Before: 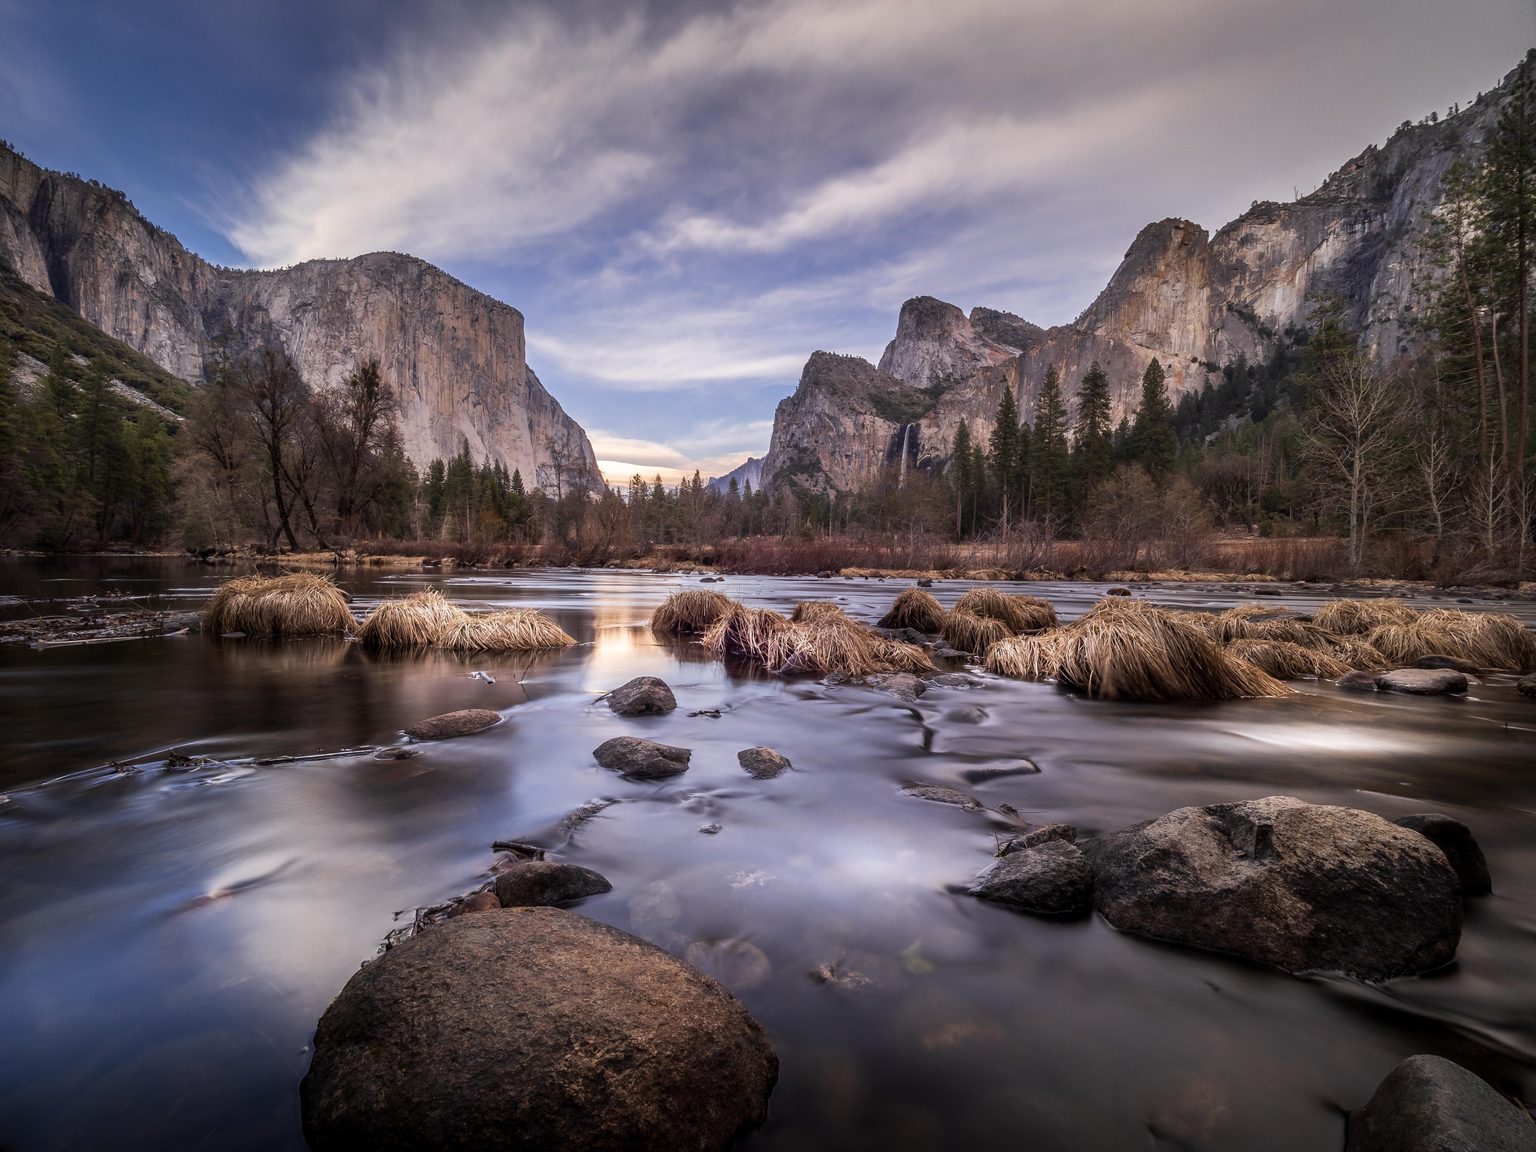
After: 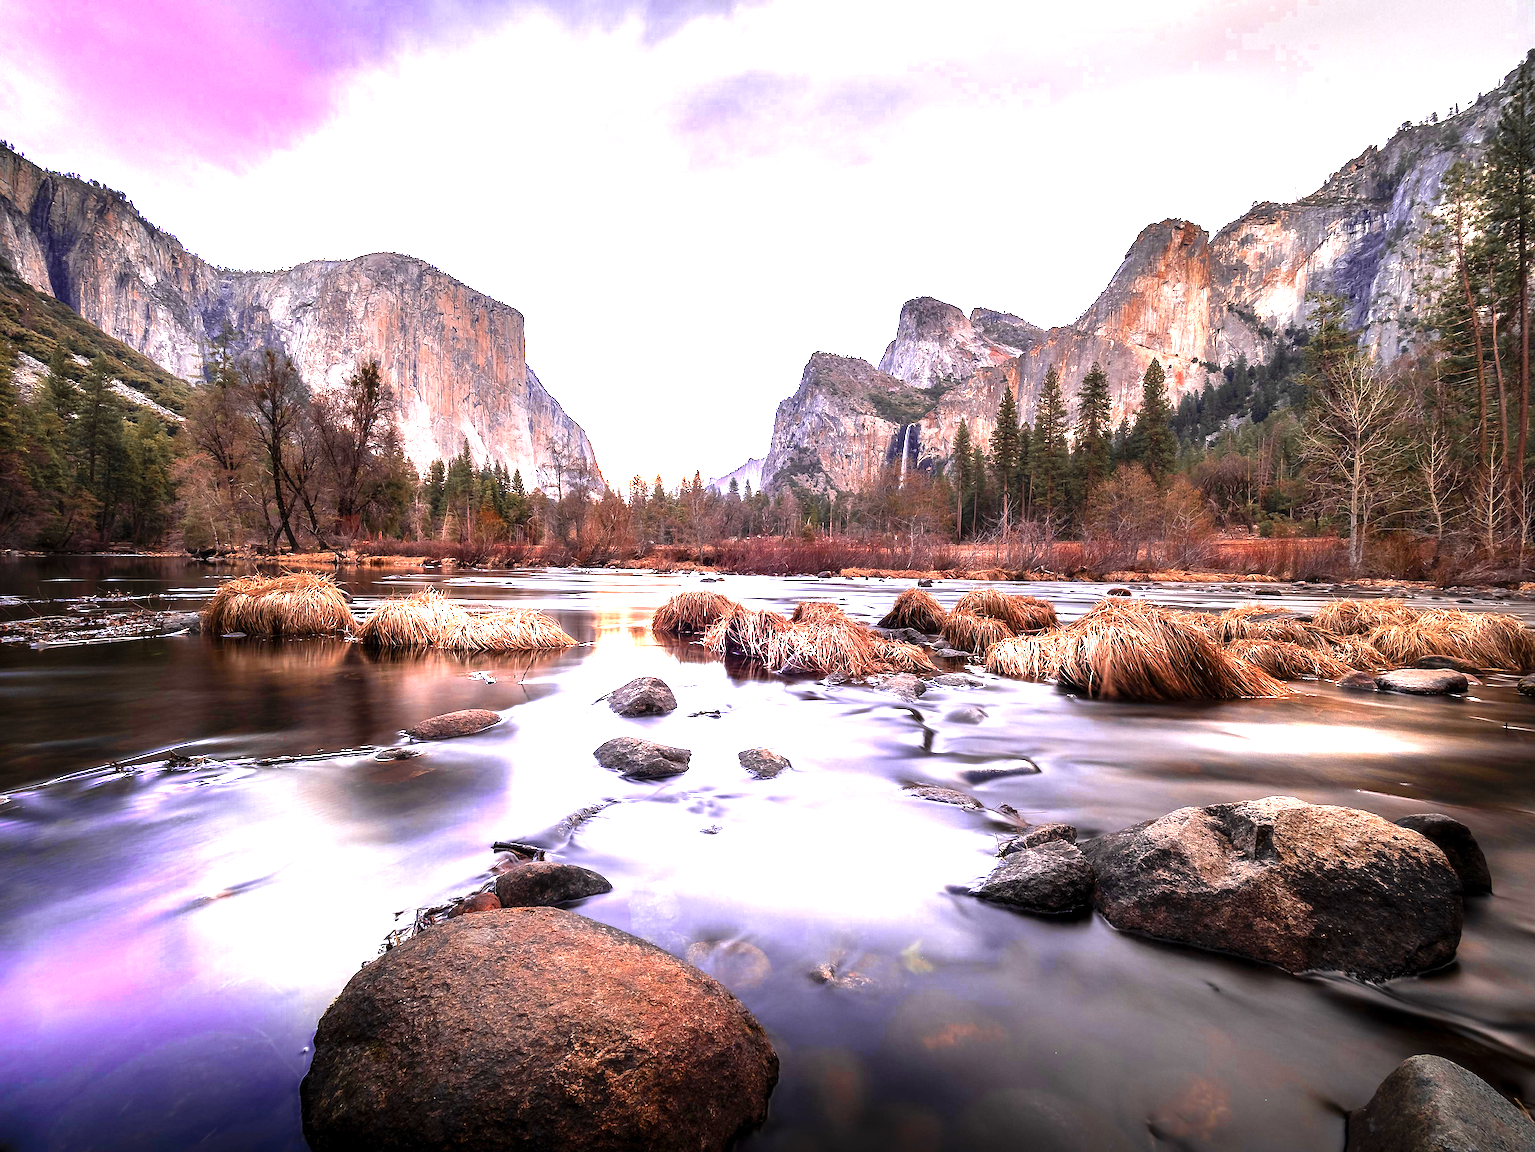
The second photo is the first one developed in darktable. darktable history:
color zones: curves: ch0 [(0, 0.363) (0.128, 0.373) (0.25, 0.5) (0.402, 0.407) (0.521, 0.525) (0.63, 0.559) (0.729, 0.662) (0.867, 0.471)]; ch1 [(0, 0.515) (0.136, 0.618) (0.25, 0.5) (0.378, 0) (0.516, 0) (0.622, 0.593) (0.737, 0.819) (0.87, 0.593)]; ch2 [(0, 0.529) (0.128, 0.471) (0.282, 0.451) (0.386, 0.662) (0.516, 0.525) (0.633, 0.554) (0.75, 0.62) (0.875, 0.441)], mix 41.67%
levels: levels [0, 0.281, 0.562]
sharpen: on, module defaults
shadows and highlights: shadows -9.92, white point adjustment 1.56, highlights 8.78, highlights color adjustment 49.44%
